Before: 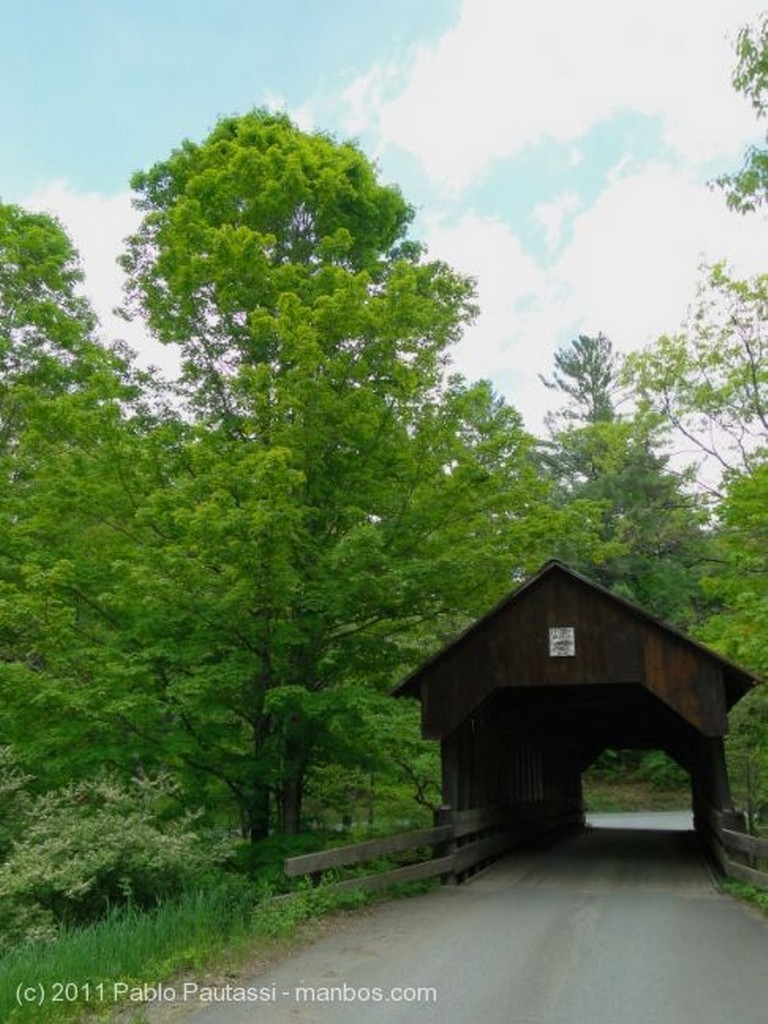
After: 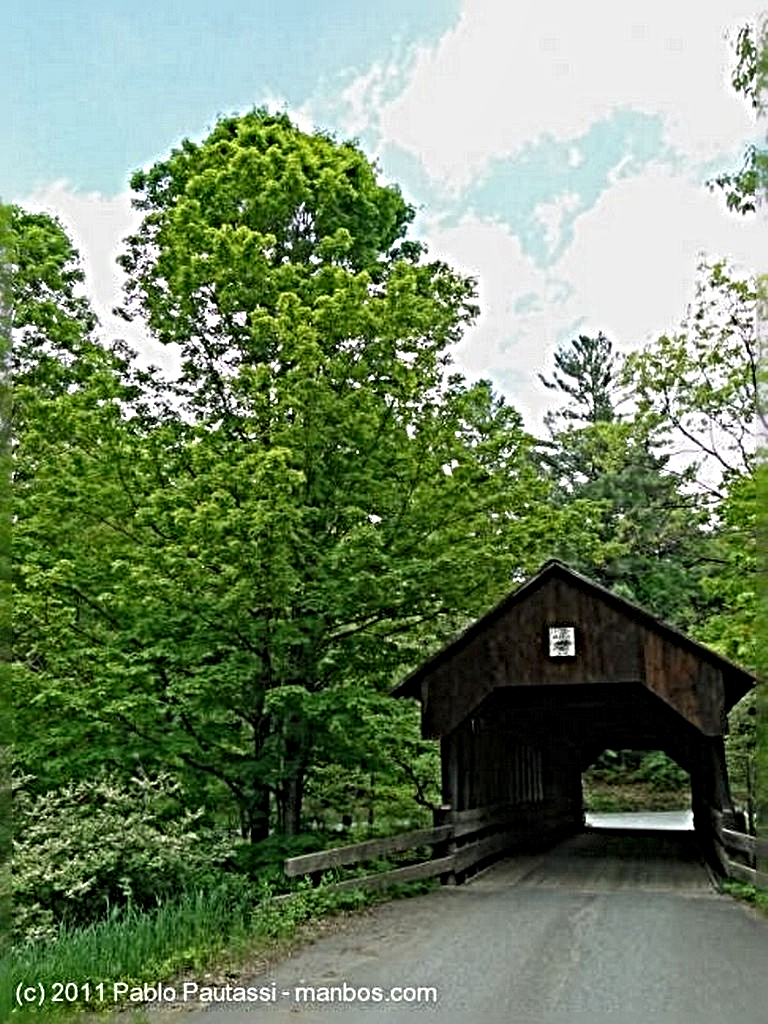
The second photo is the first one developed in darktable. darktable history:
sharpen: radius 6.3, amount 1.8, threshold 0
local contrast: highlights 100%, shadows 100%, detail 120%, midtone range 0.2
